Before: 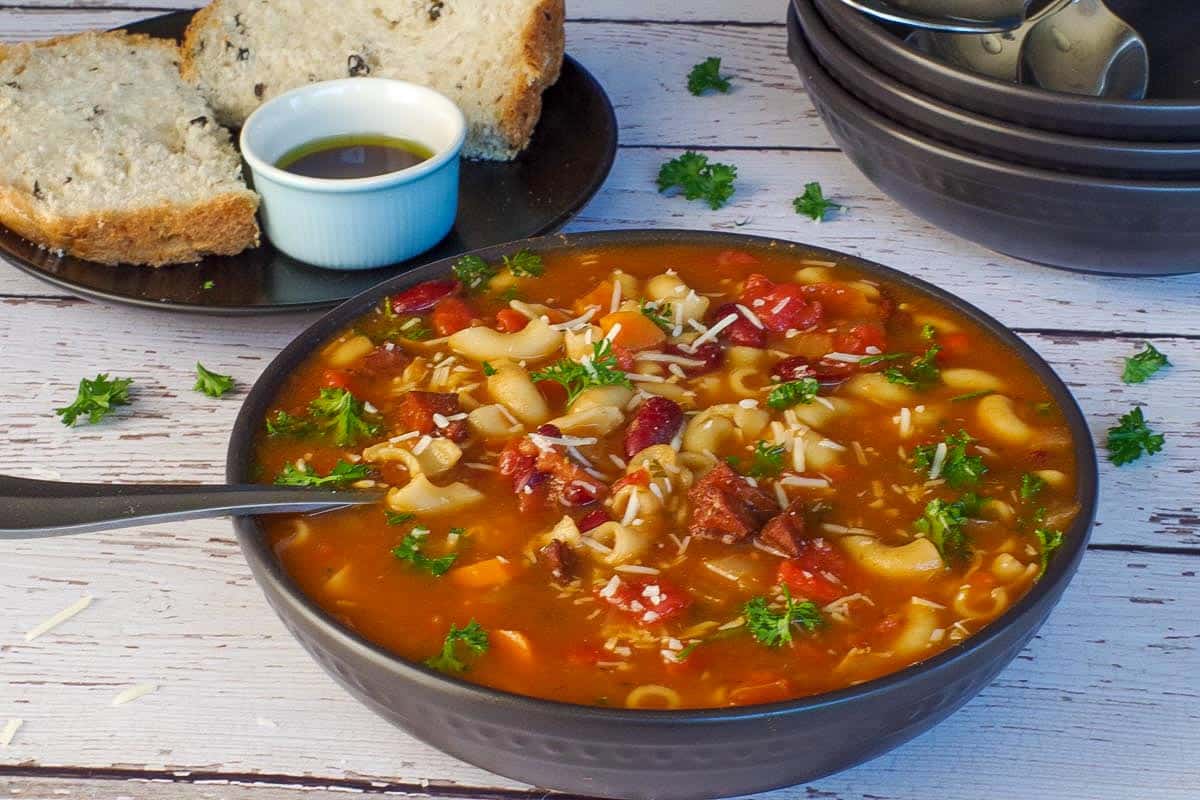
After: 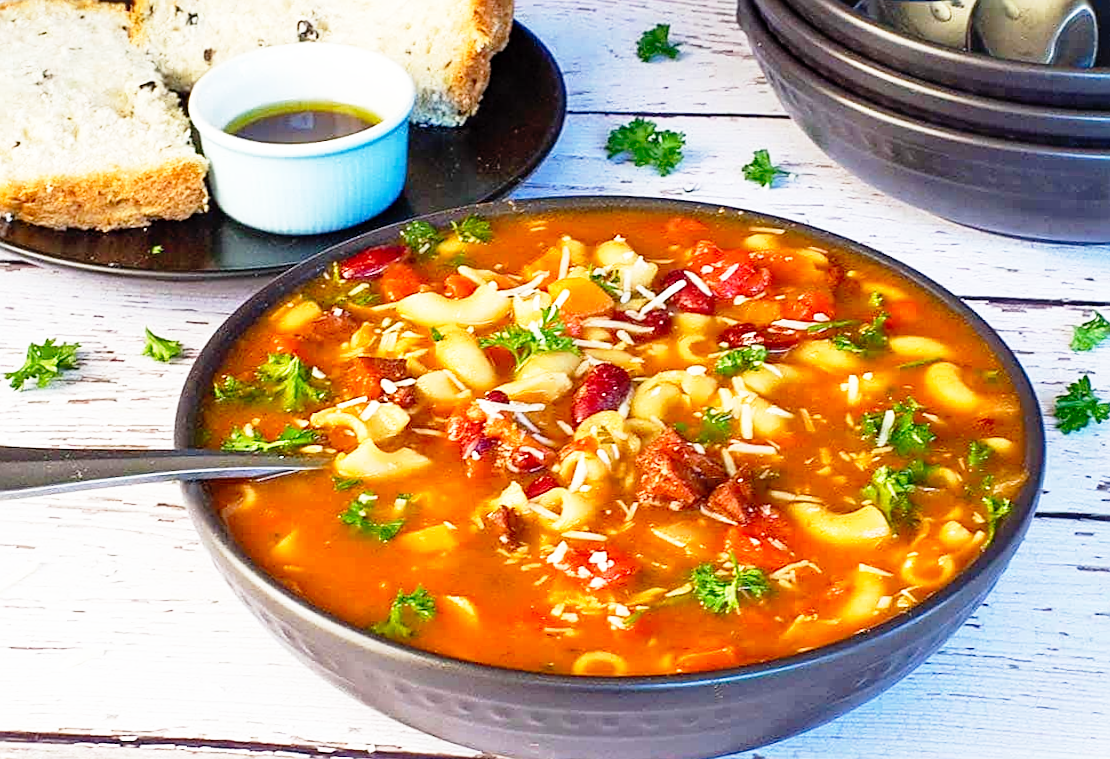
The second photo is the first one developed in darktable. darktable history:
crop and rotate: angle -1.96°, left 3.097%, top 4.154%, right 1.586%, bottom 0.529%
sharpen: on, module defaults
exposure: exposure 0.131 EV, compensate highlight preservation false
base curve: curves: ch0 [(0, 0) (0.012, 0.01) (0.073, 0.168) (0.31, 0.711) (0.645, 0.957) (1, 1)], preserve colors none
rotate and perspective: rotation -1.75°, automatic cropping off
